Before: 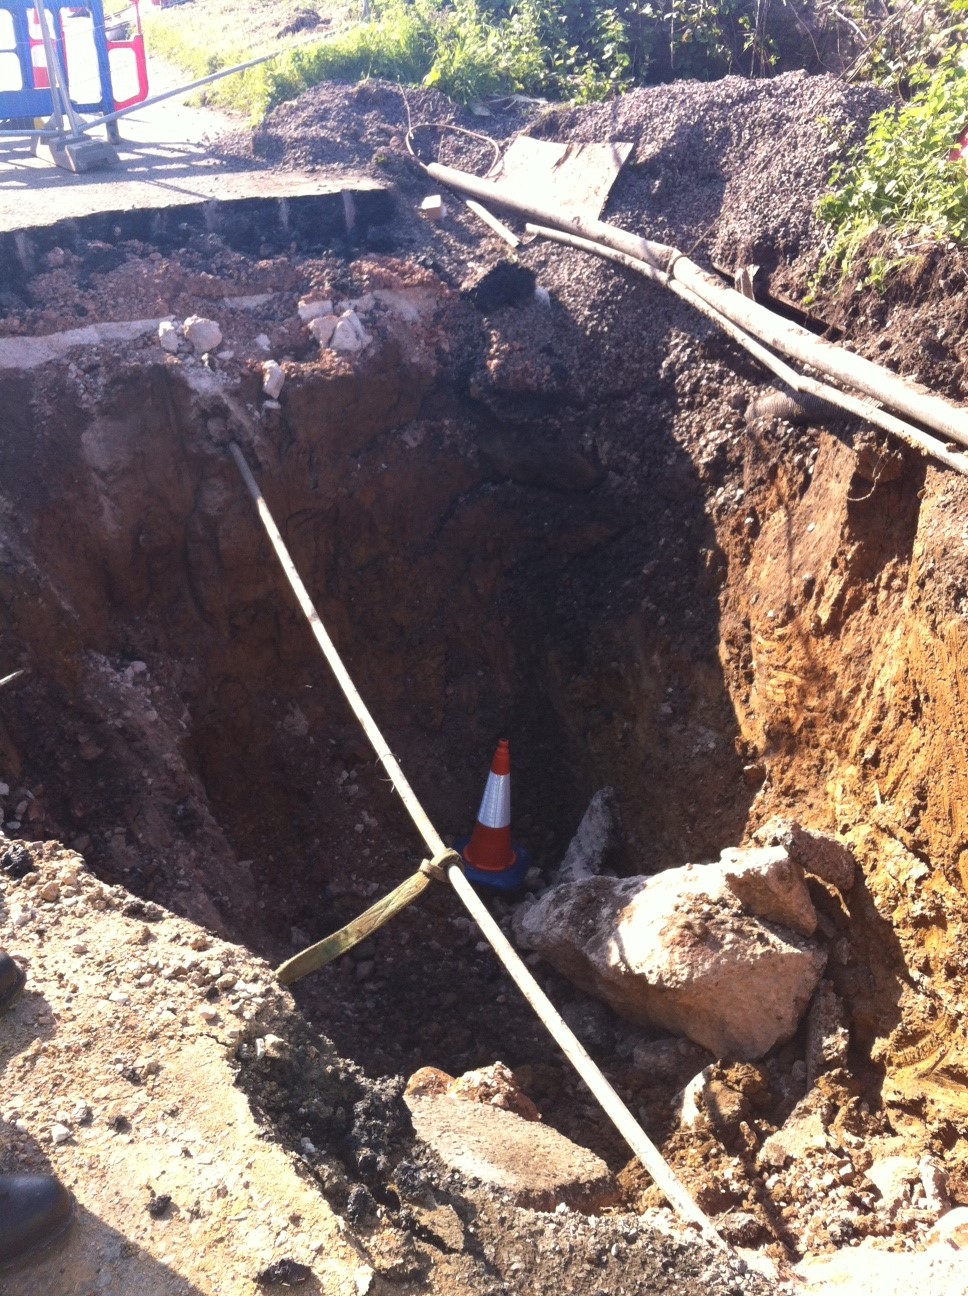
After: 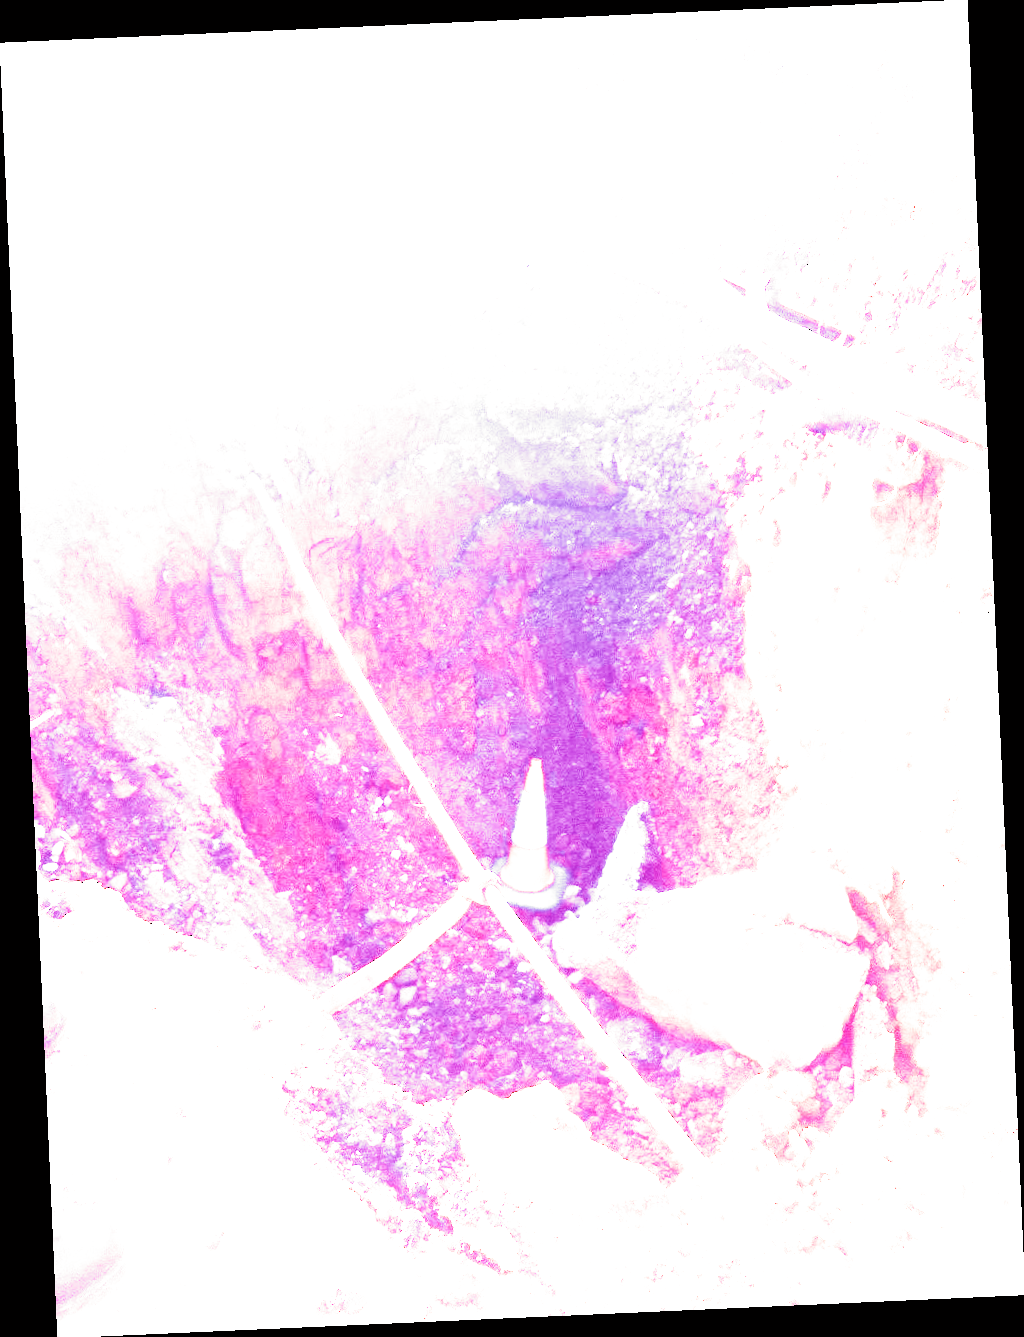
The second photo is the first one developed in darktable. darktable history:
filmic rgb: black relative exposure -4.58 EV, white relative exposure 4.8 EV, threshold 3 EV, hardness 2.36, latitude 36.07%, contrast 1.048, highlights saturation mix 1.32%, shadows ↔ highlights balance 1.25%, color science v4 (2020), enable highlight reconstruction true
split-toning: shadows › saturation 0.2
white balance: red 8, blue 8
rotate and perspective: rotation -2.56°, automatic cropping off
